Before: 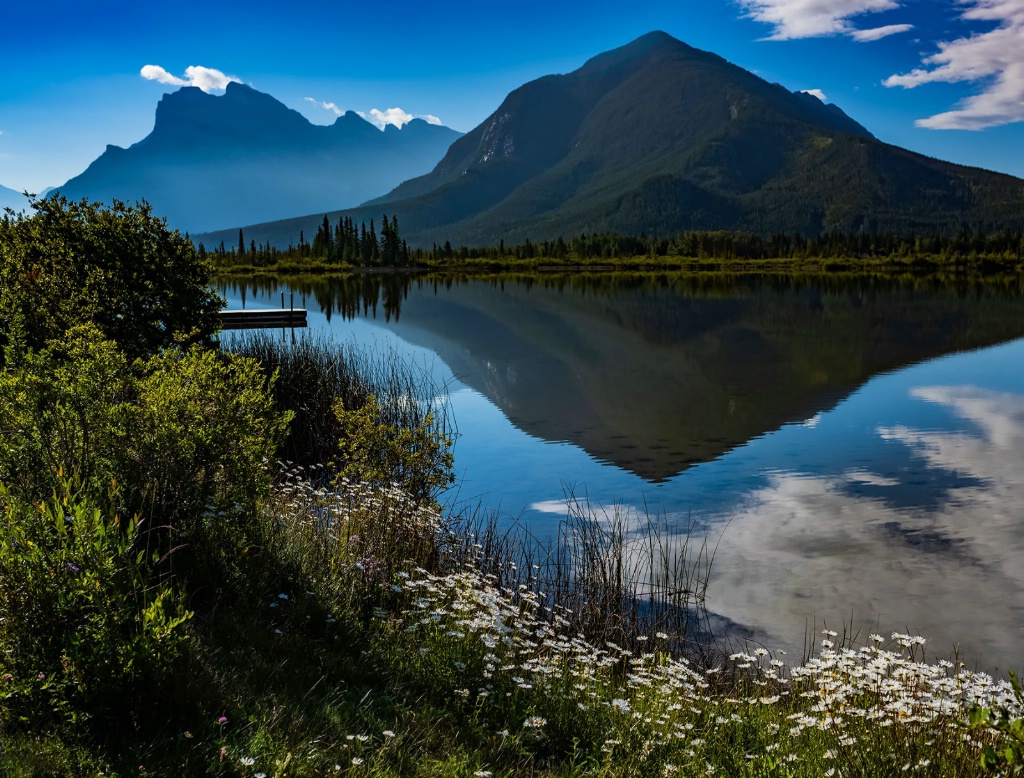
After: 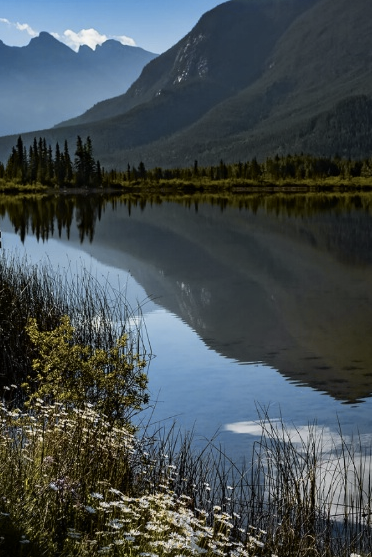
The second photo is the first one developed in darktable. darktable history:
tone curve: curves: ch0 [(0, 0) (0.765, 0.816) (1, 1)]; ch1 [(0, 0) (0.425, 0.464) (0.5, 0.5) (0.531, 0.522) (0.588, 0.575) (0.994, 0.939)]; ch2 [(0, 0) (0.398, 0.435) (0.455, 0.481) (0.501, 0.504) (0.529, 0.544) (0.584, 0.585) (1, 0.911)], color space Lab, independent channels, preserve colors none
crop and rotate: left 29.927%, top 10.212%, right 33.729%, bottom 18.079%
